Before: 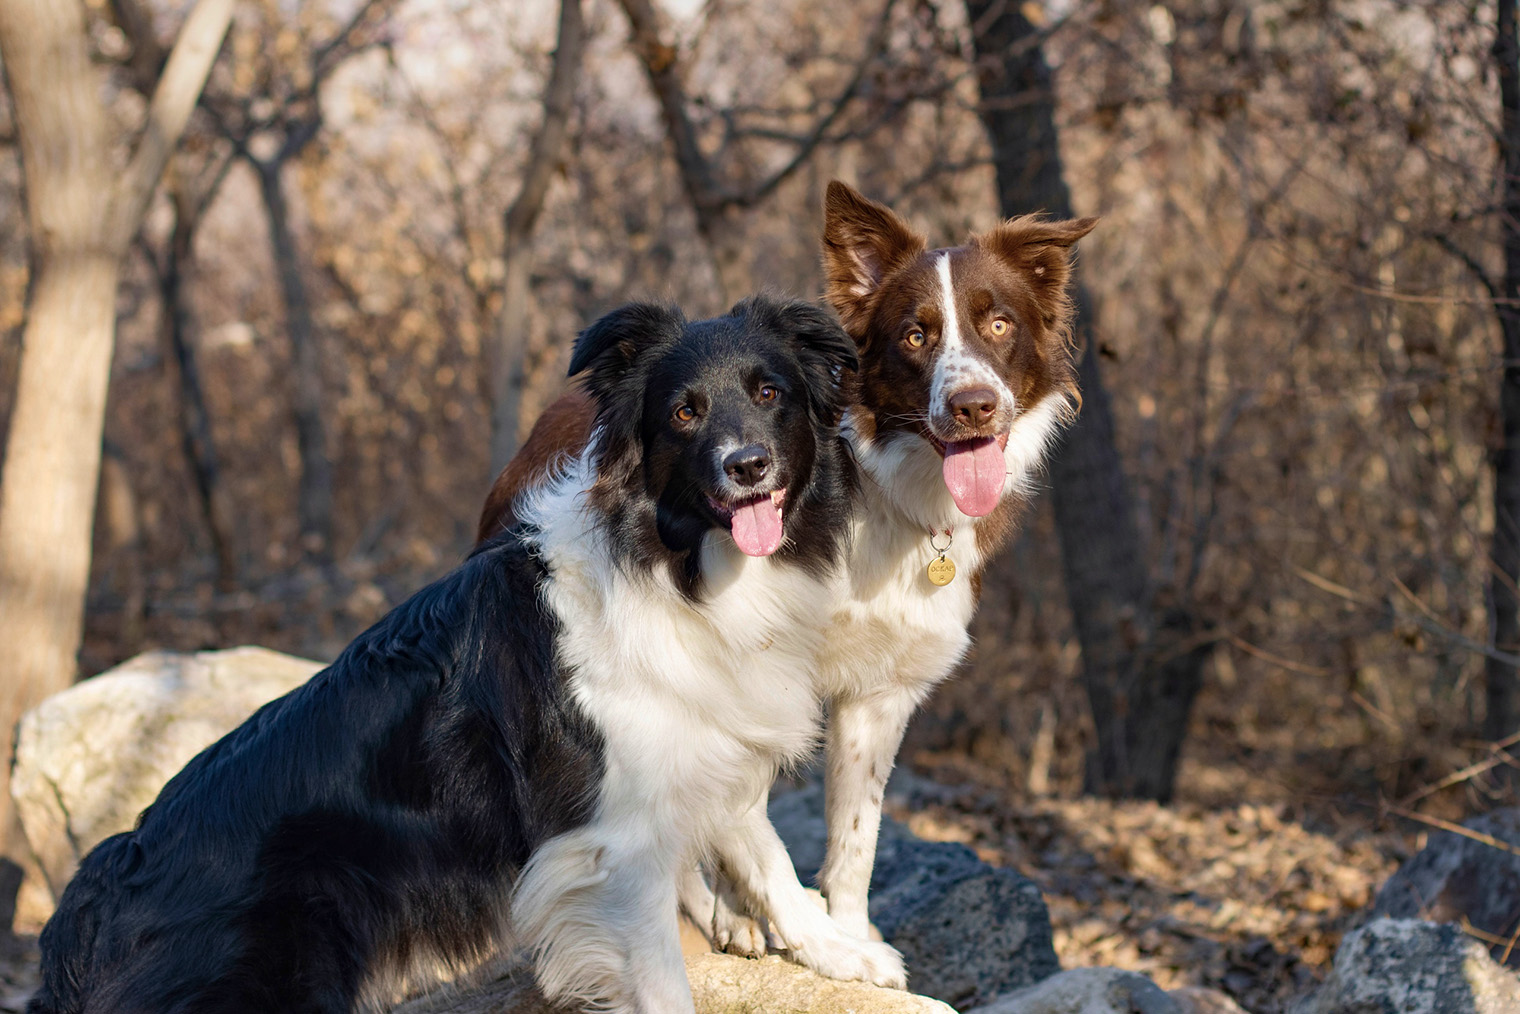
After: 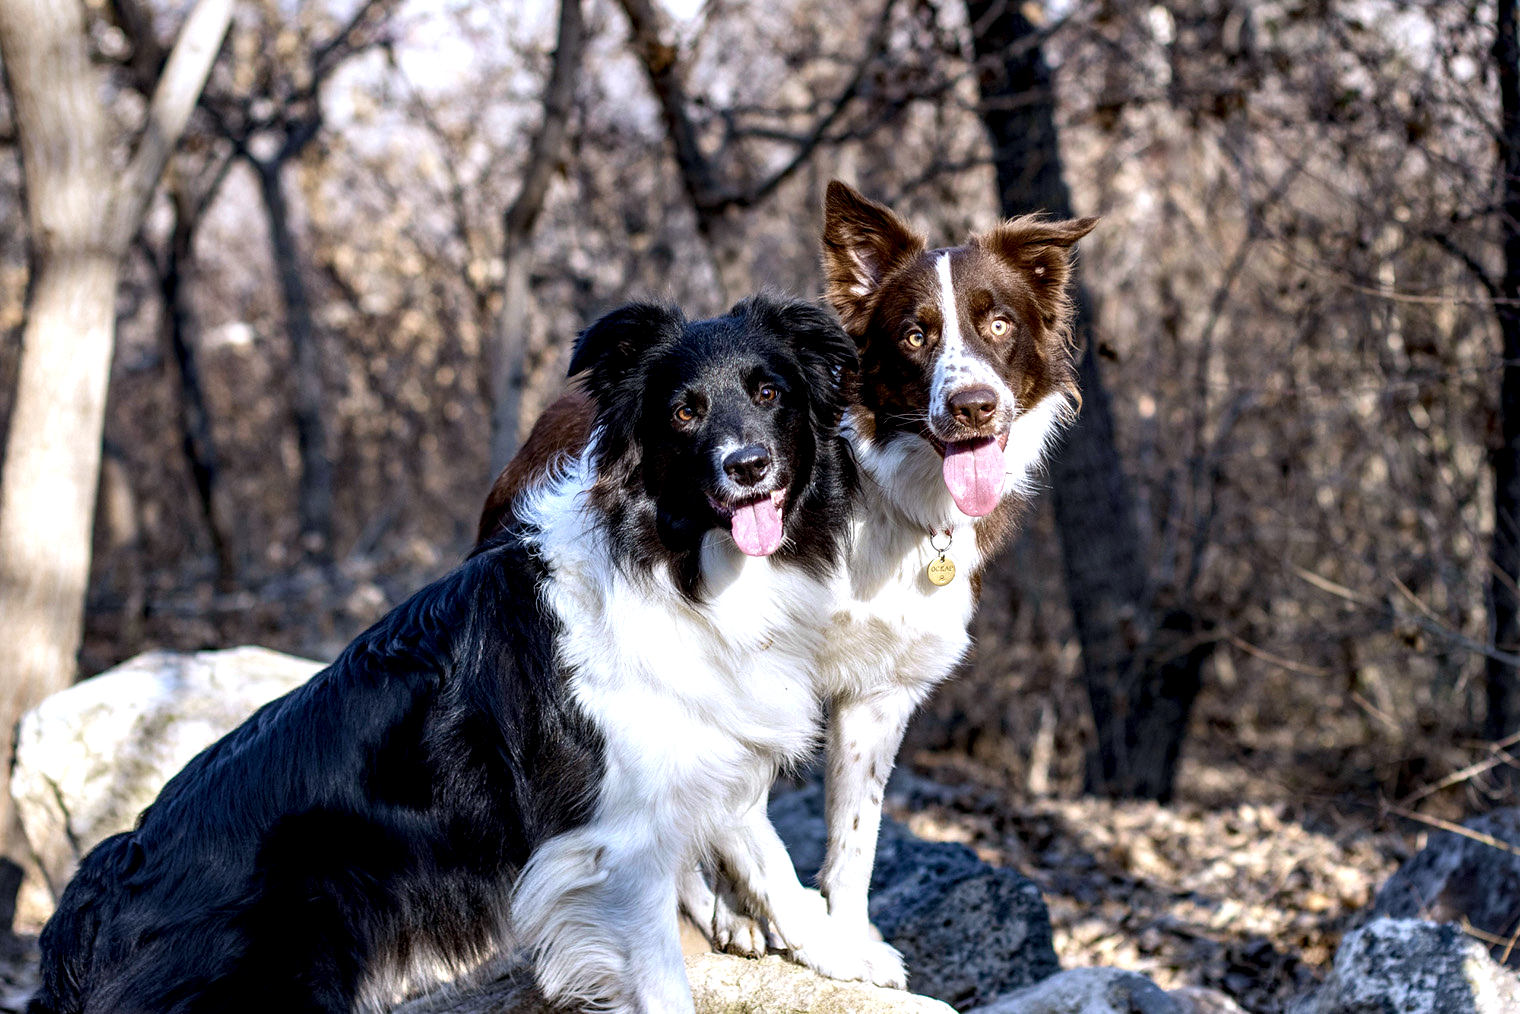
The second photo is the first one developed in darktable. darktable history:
white balance: red 0.948, green 1.02, blue 1.176
local contrast: highlights 80%, shadows 57%, detail 175%, midtone range 0.602
